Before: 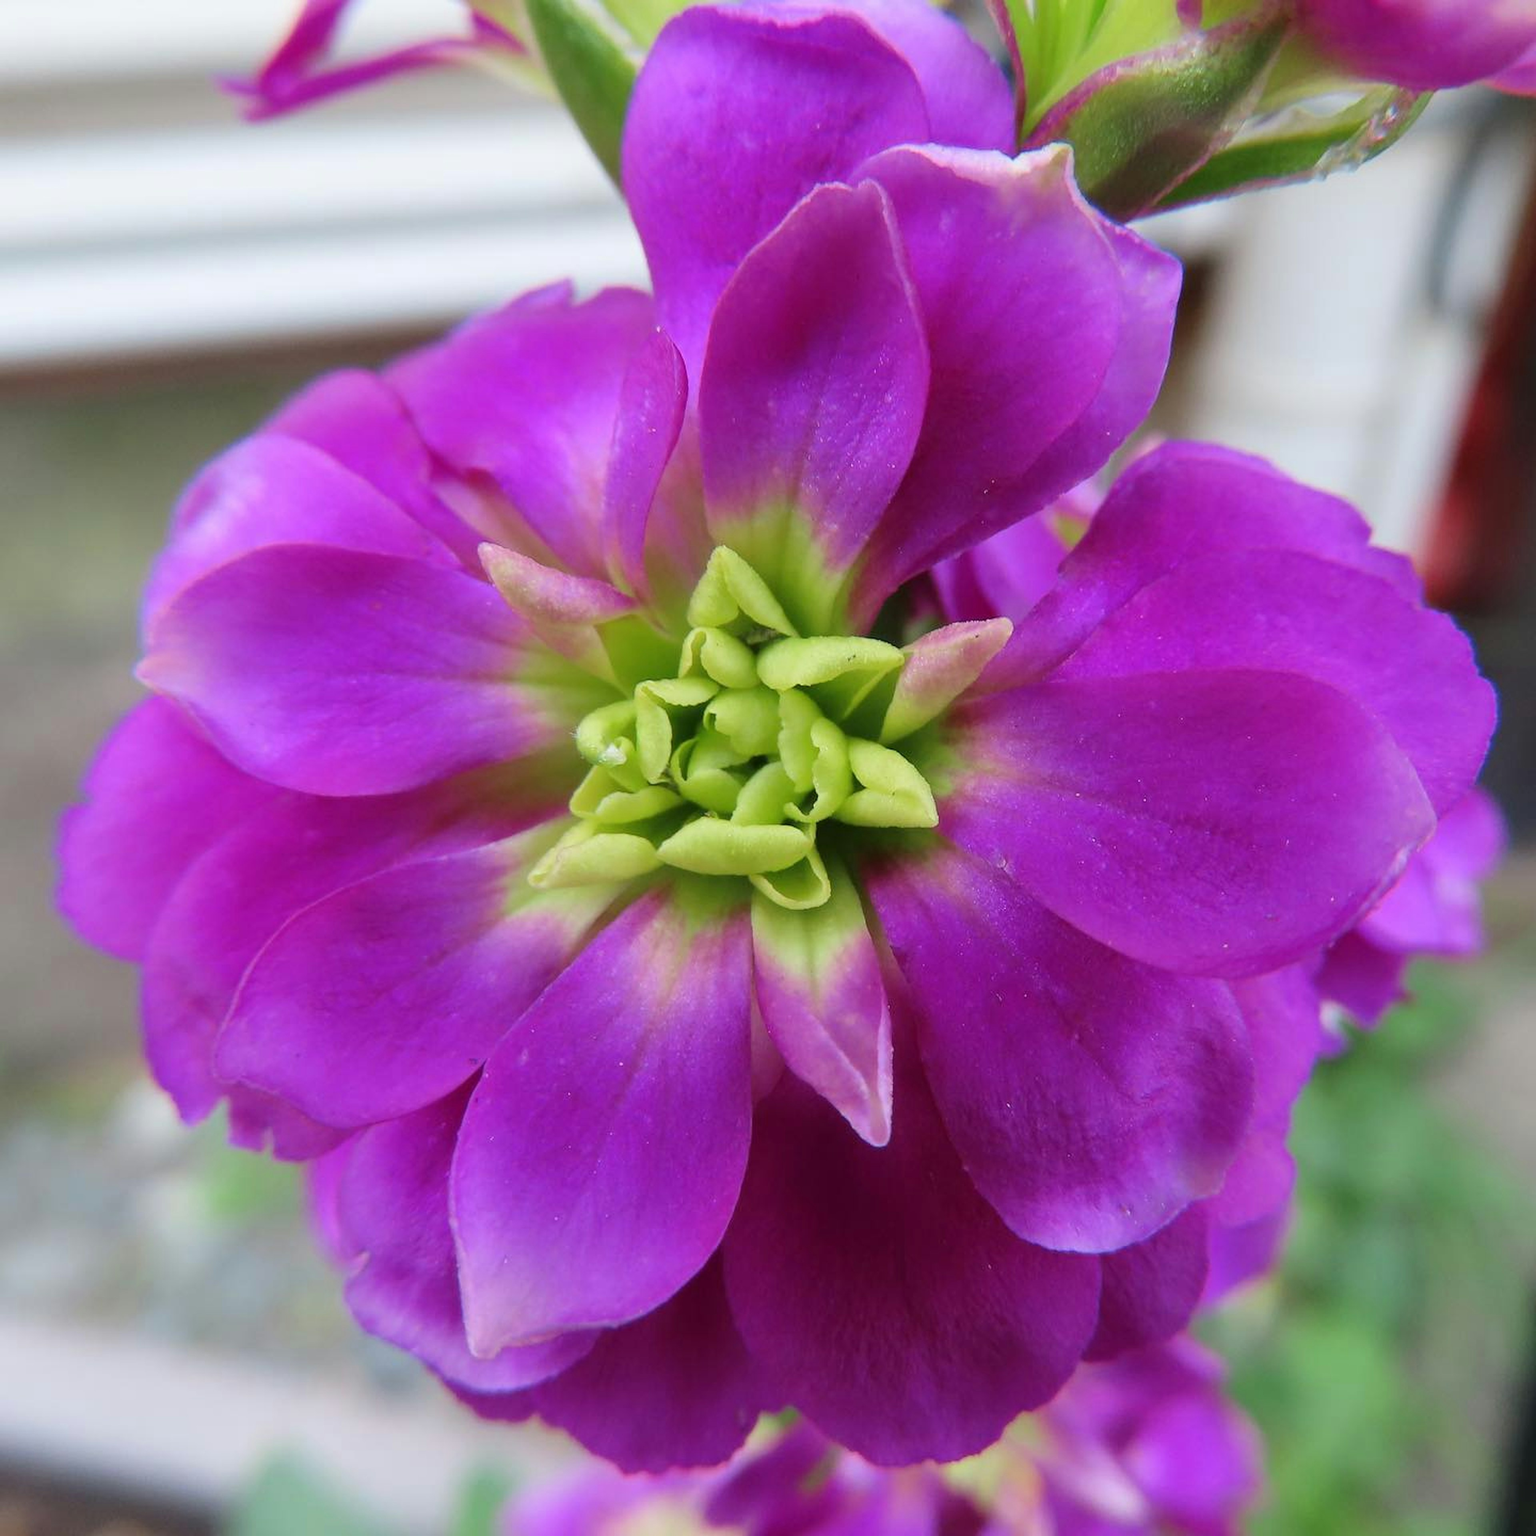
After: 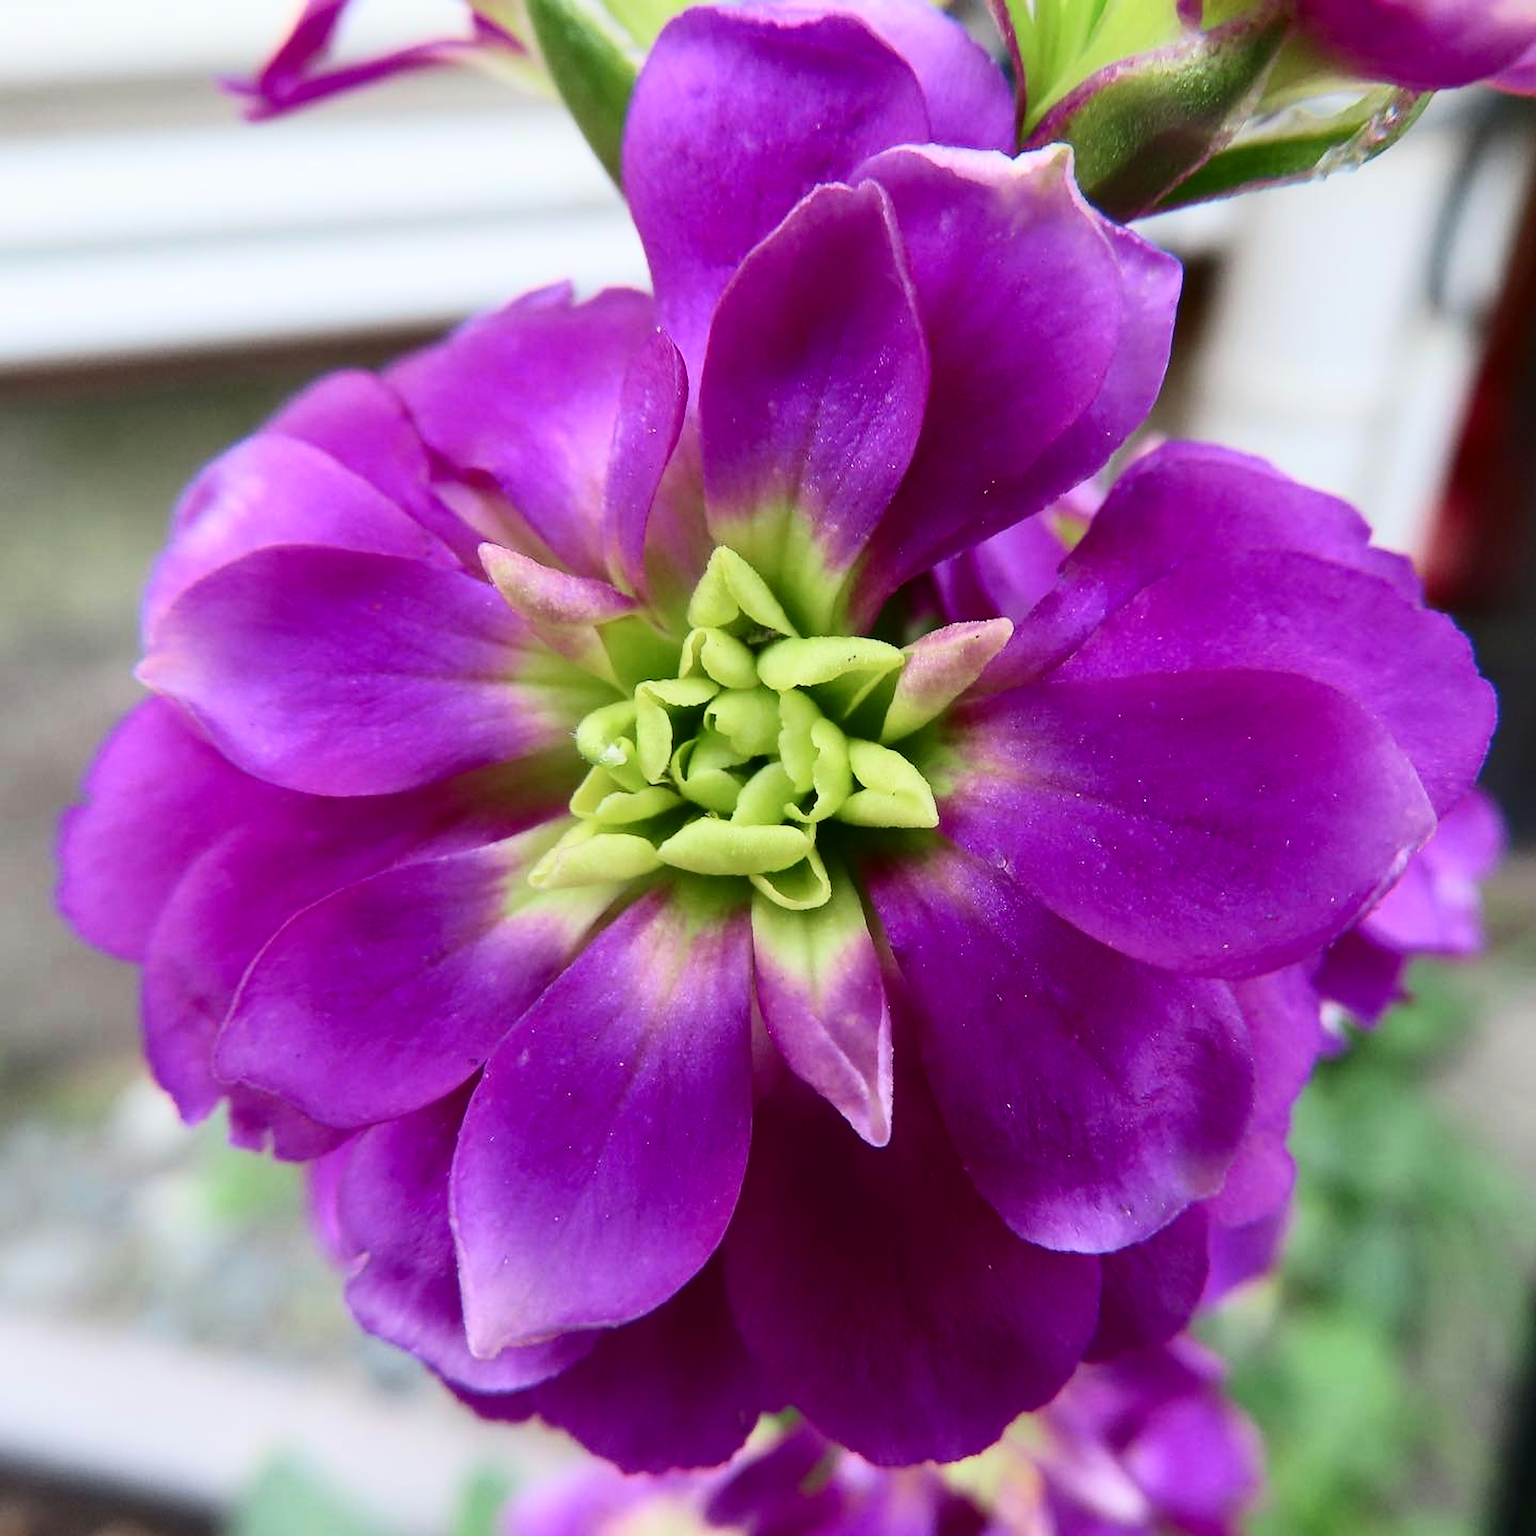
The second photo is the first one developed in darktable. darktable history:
sharpen: on, module defaults
contrast brightness saturation: contrast 0.285
